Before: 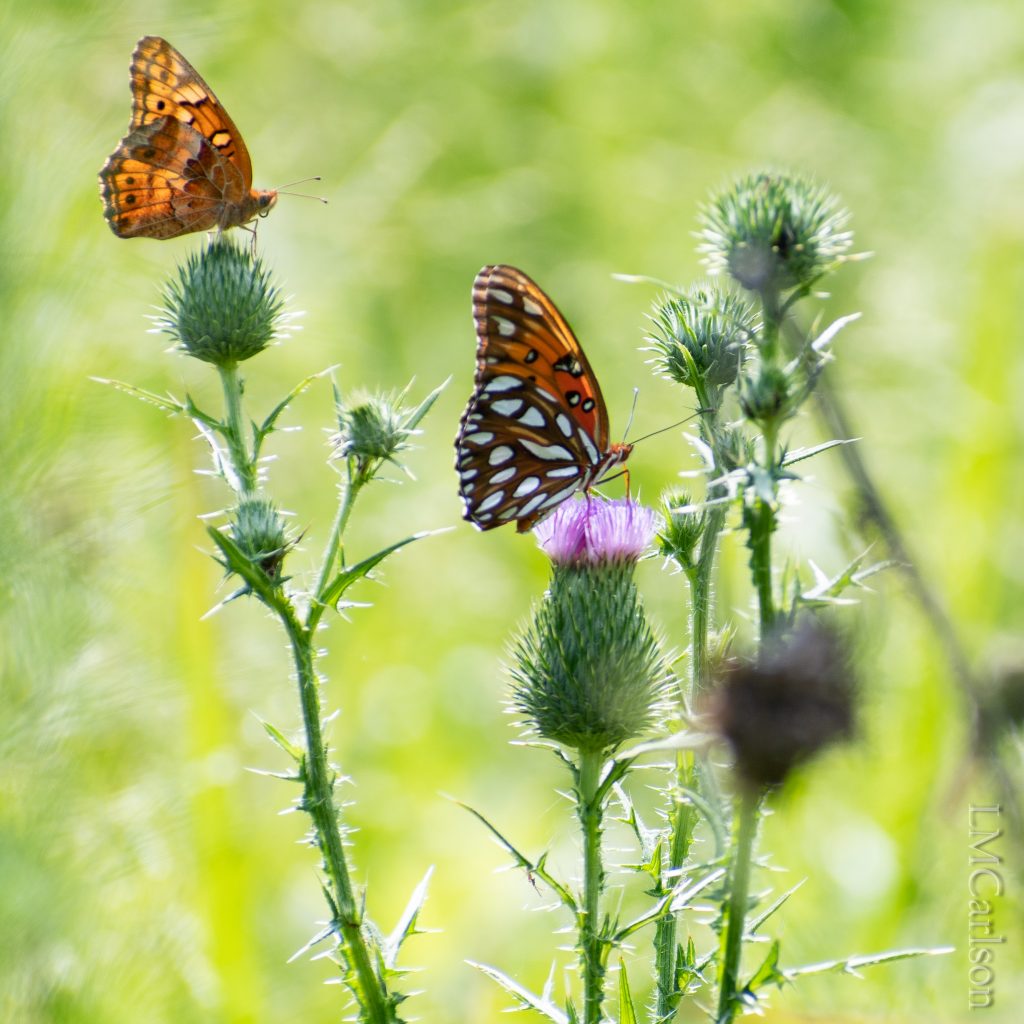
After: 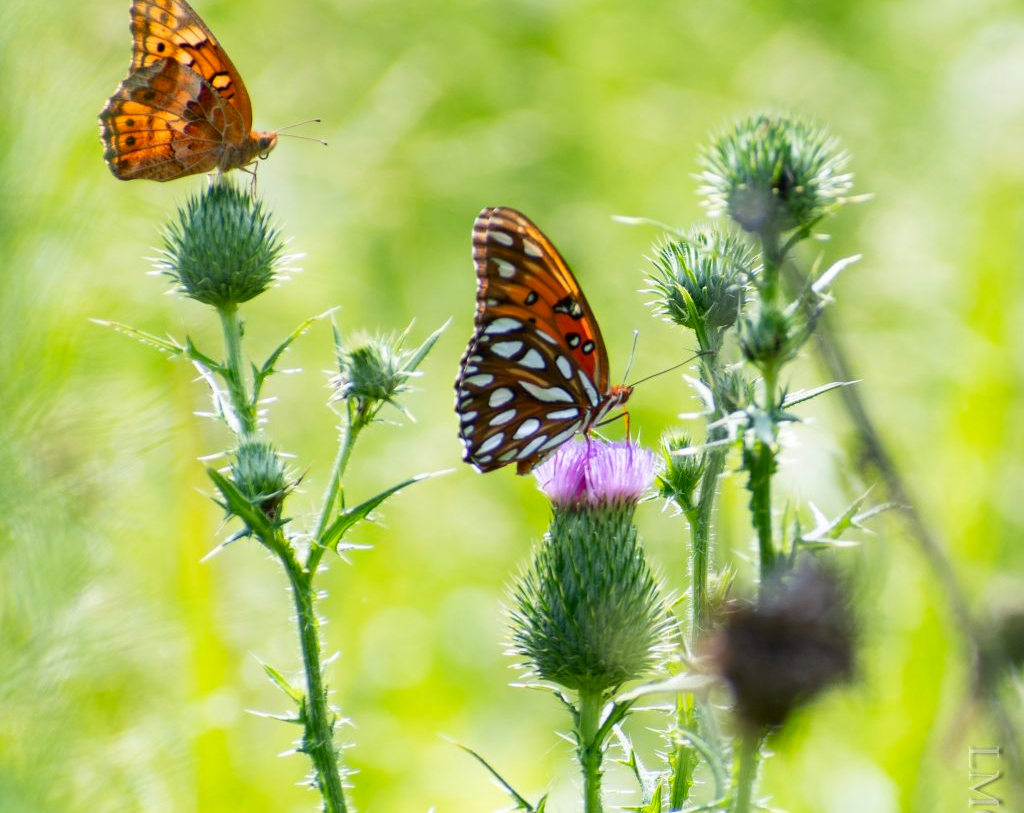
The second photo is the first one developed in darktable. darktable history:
crop and rotate: top 5.667%, bottom 14.937%
contrast brightness saturation: contrast 0.04, saturation 0.16
